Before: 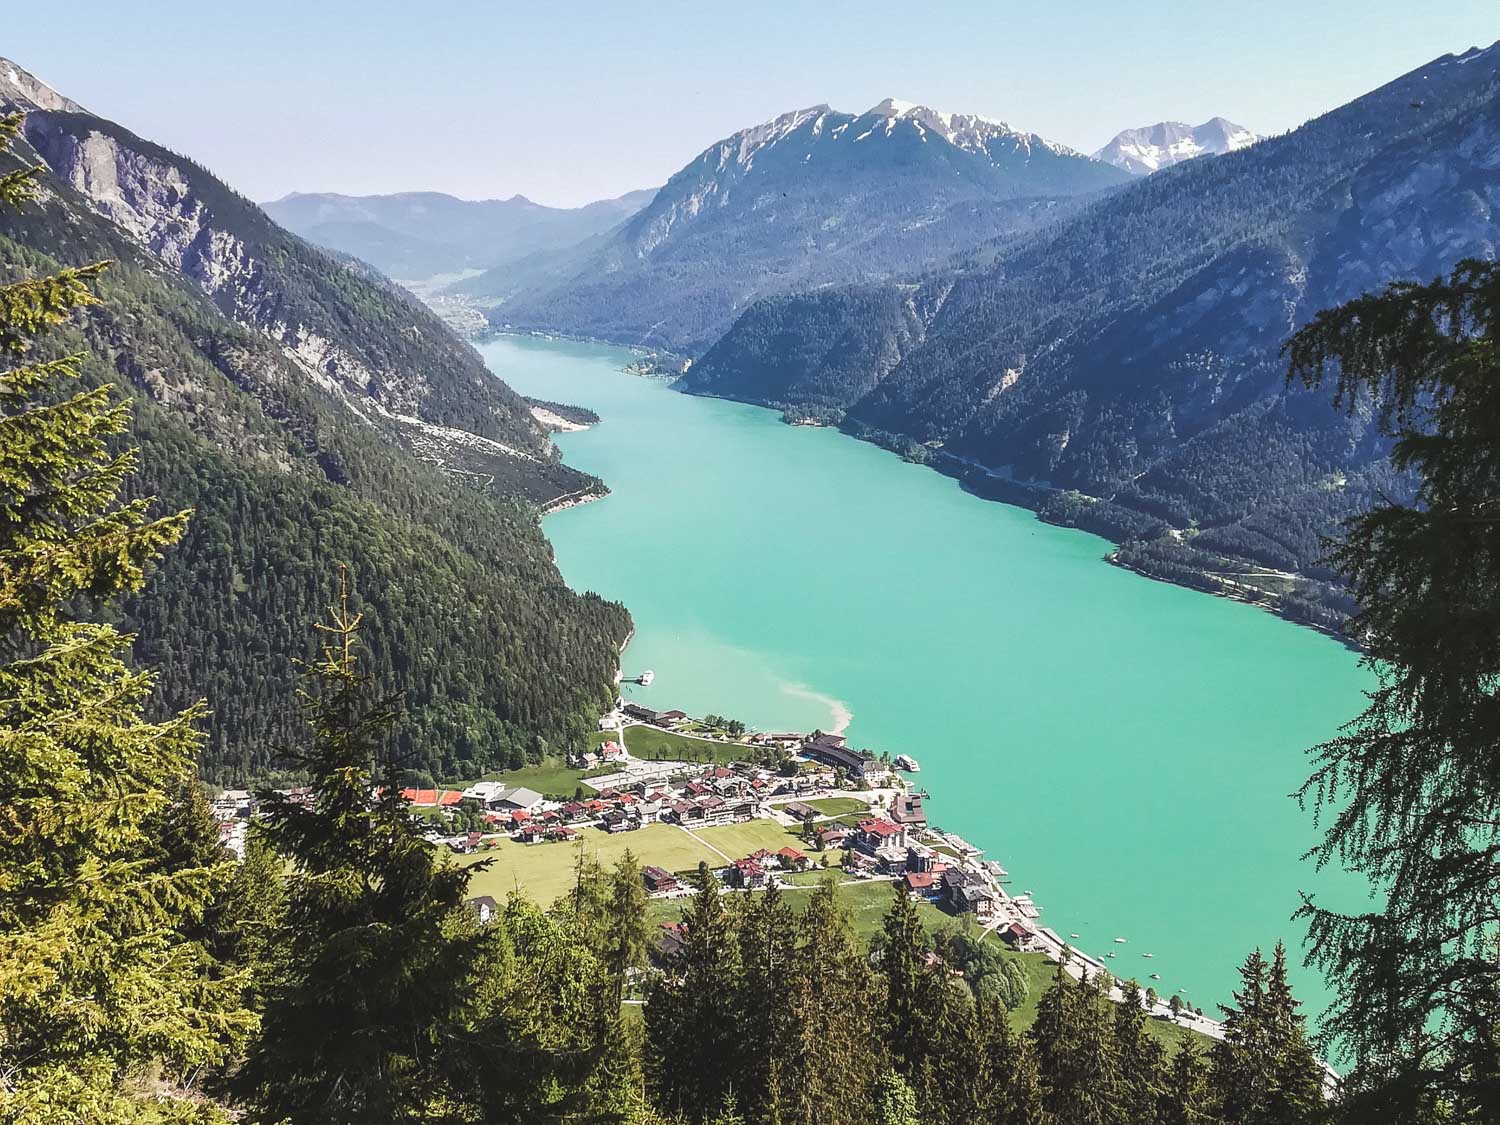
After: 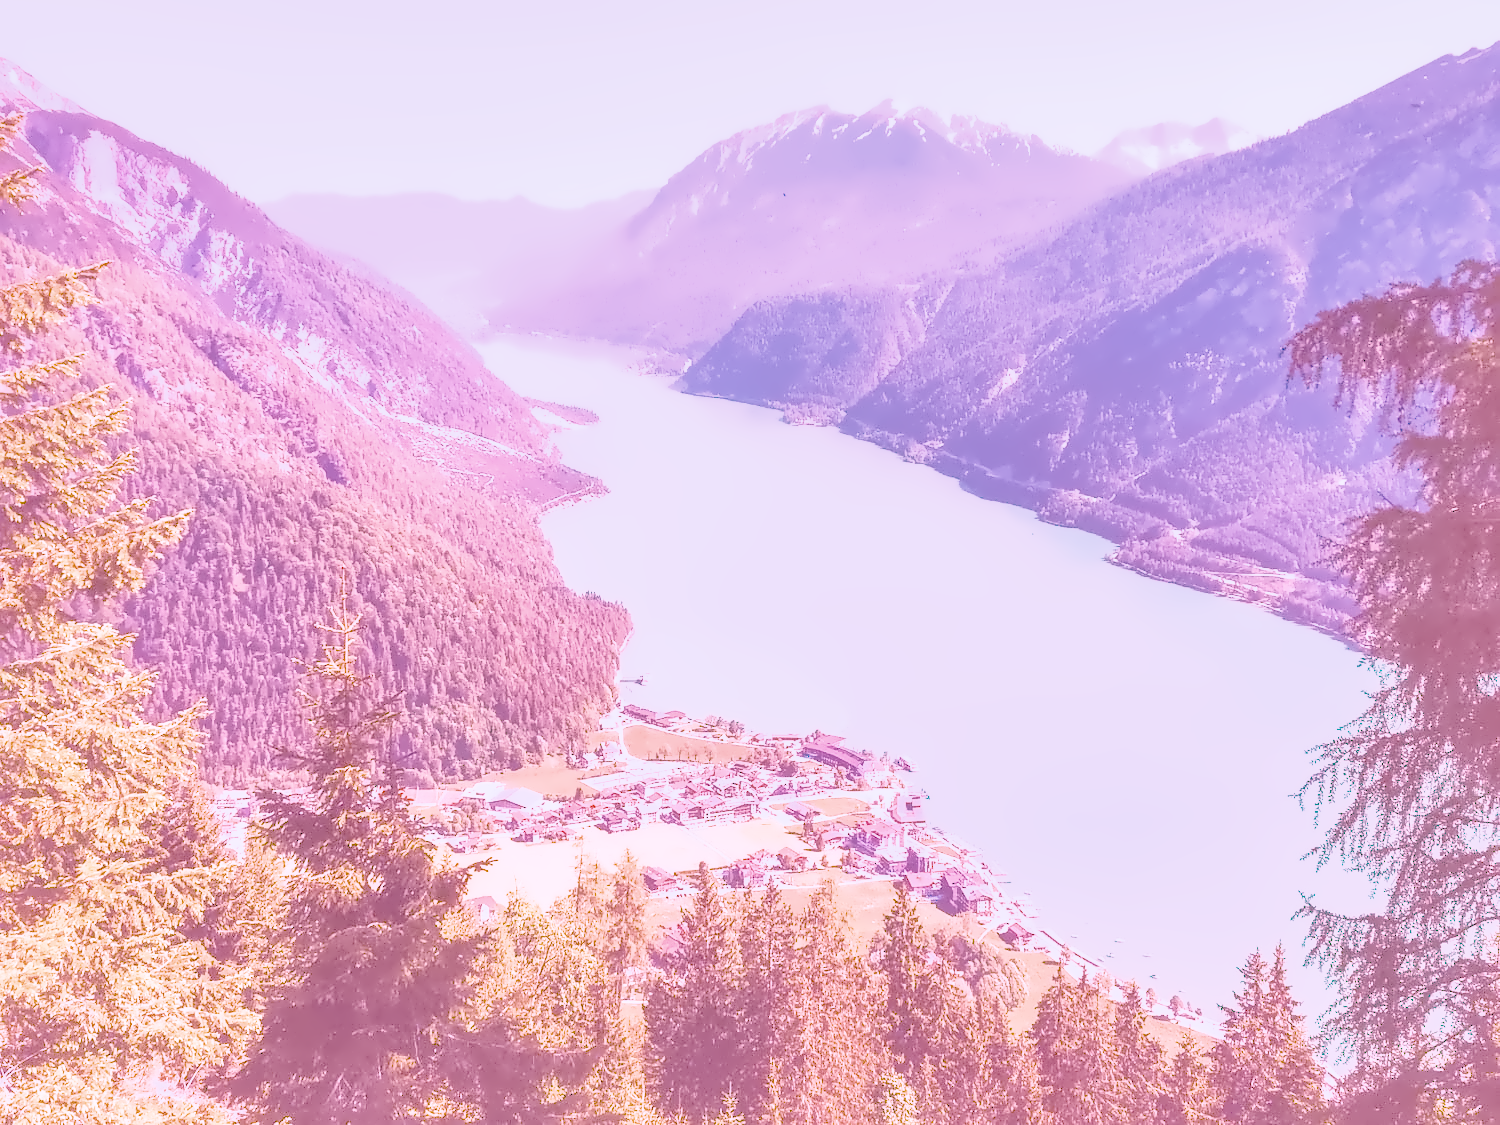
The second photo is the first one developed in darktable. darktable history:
local contrast: on, module defaults
color calibration: illuminant as shot in camera, x 0.358, y 0.373, temperature 4628.91 K
color balance rgb: perceptual saturation grading › global saturation 20%, perceptual saturation grading › highlights -25%, perceptual saturation grading › shadows 25%
denoise (profiled): preserve shadows 1.52, scattering 0.002, a [-1, 0, 0], compensate highlight preservation false
exposure: black level correction 0, exposure 1.1 EV, compensate exposure bias true, compensate highlight preservation false
filmic rgb: black relative exposure -7.65 EV, white relative exposure 4.56 EV, hardness 3.61, contrast 1.05
haze removal: compatibility mode true, adaptive false
highlight reconstruction: on, module defaults
hot pixels: on, module defaults
lens correction: scale 1, crop 1, focal 16, aperture 5.6, distance 1000, camera "Canon EOS RP", lens "Canon RF 16mm F2.8 STM"
shadows and highlights: on, module defaults
white balance: red 2.229, blue 1.46
velvia: on, module defaults
raw chromatic aberrations: on, module defaults
tone equalizer "contrast tone curve: soft": -8 EV -0.417 EV, -7 EV -0.389 EV, -6 EV -0.333 EV, -5 EV -0.222 EV, -3 EV 0.222 EV, -2 EV 0.333 EV, -1 EV 0.389 EV, +0 EV 0.417 EV, edges refinement/feathering 500, mask exposure compensation -1.57 EV, preserve details no
contrast equalizer "denoise": octaves 7, y [[0.5 ×6], [0.5 ×6], [0.5 ×6], [0, 0.033, 0.067, 0.1, 0.133, 0.167], [0, 0.05, 0.1, 0.15, 0.2, 0.25]]
